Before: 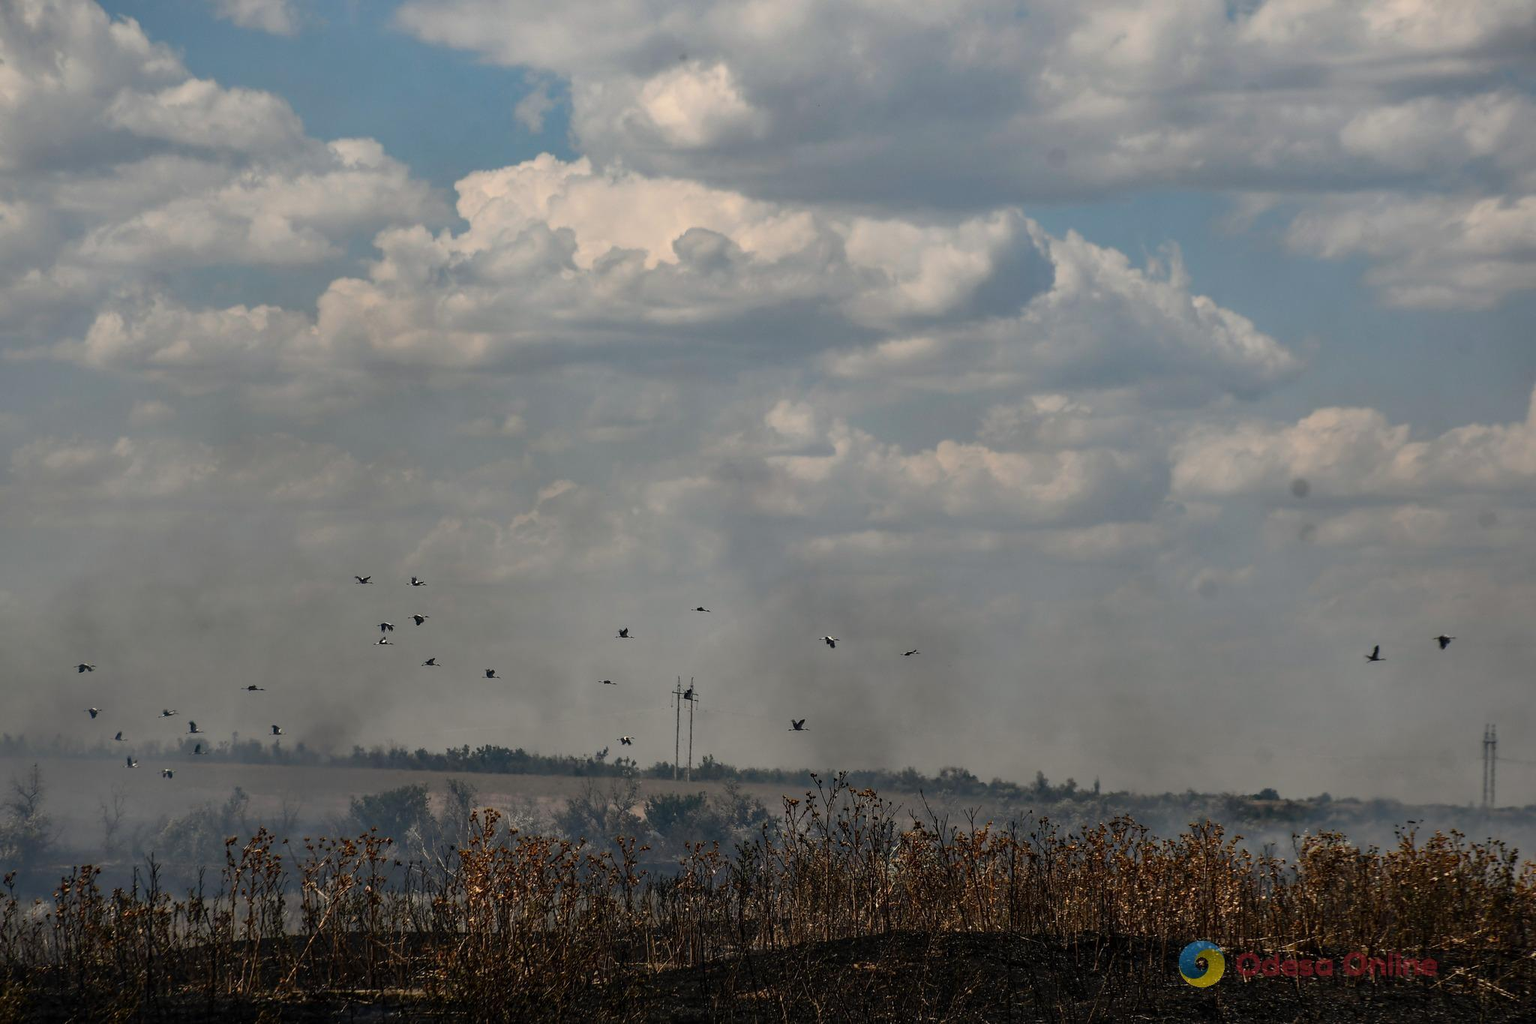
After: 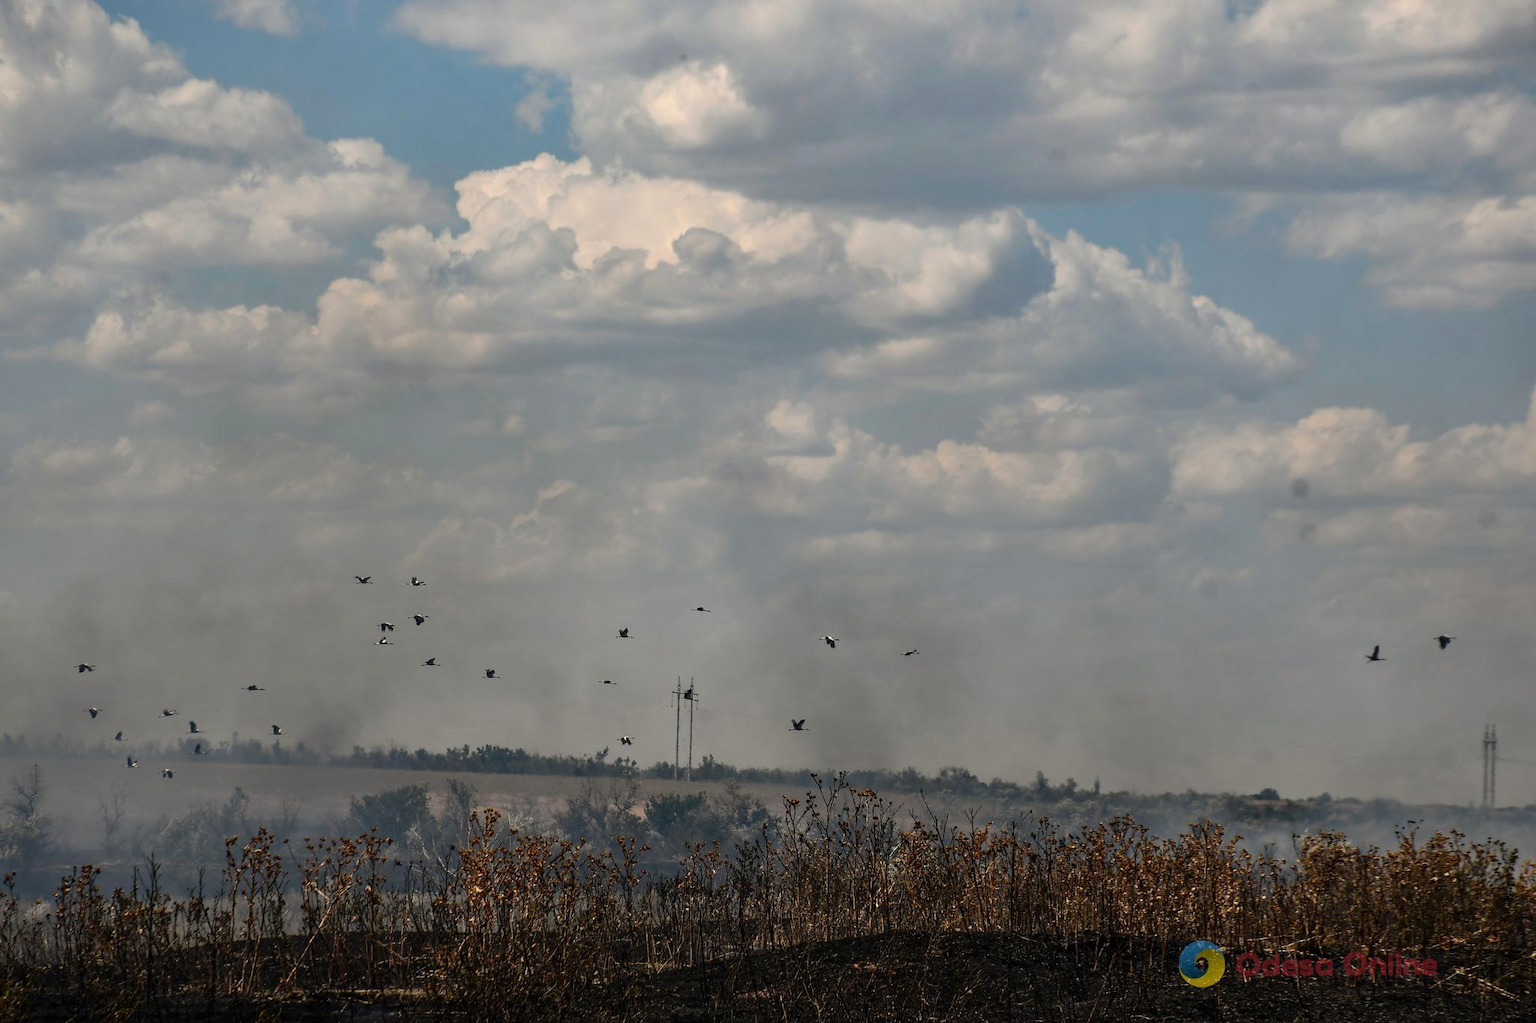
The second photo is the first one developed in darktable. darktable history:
exposure: exposure 0.164 EV, compensate exposure bias true, compensate highlight preservation false
